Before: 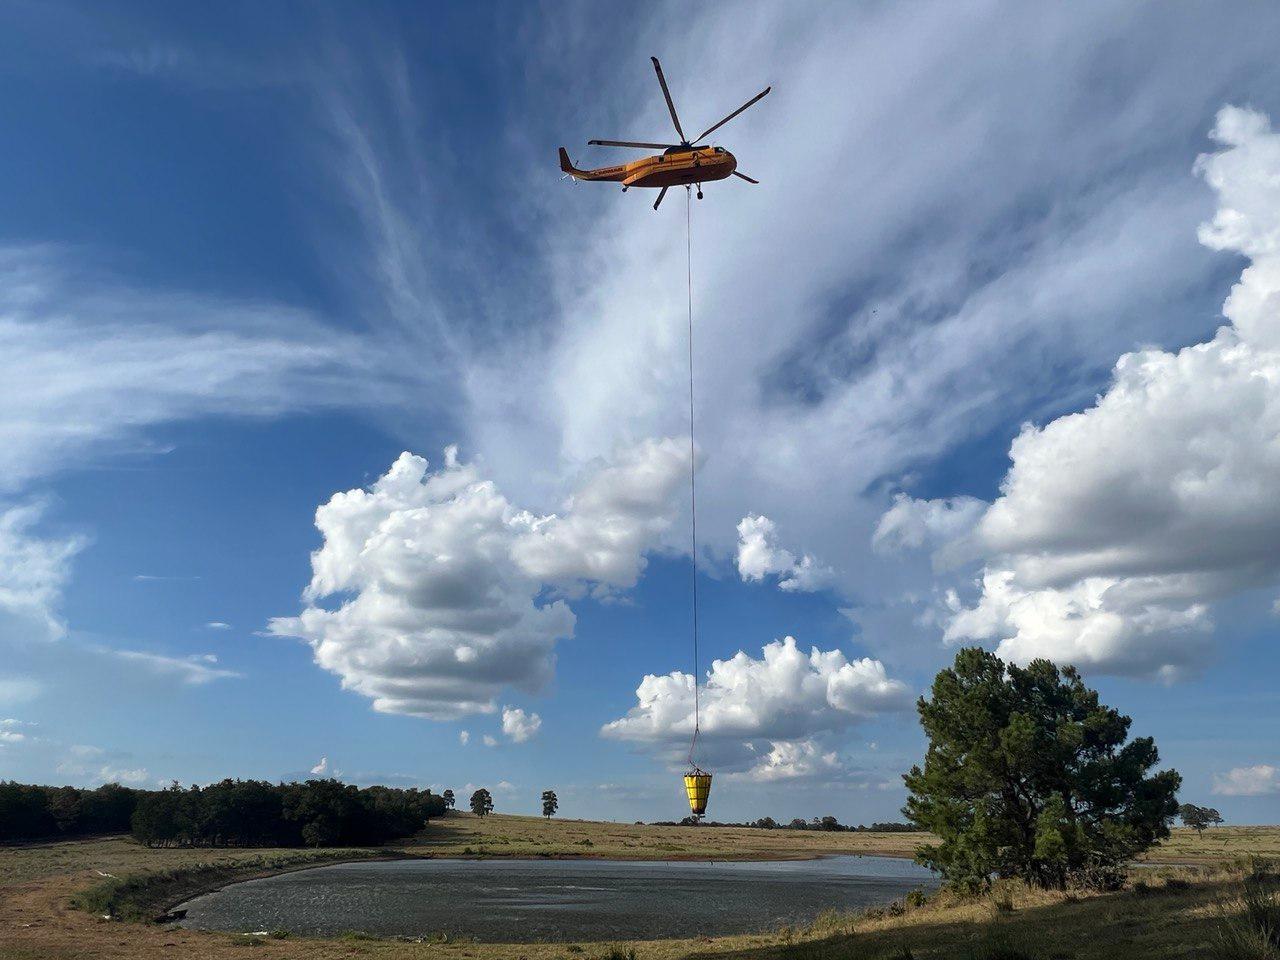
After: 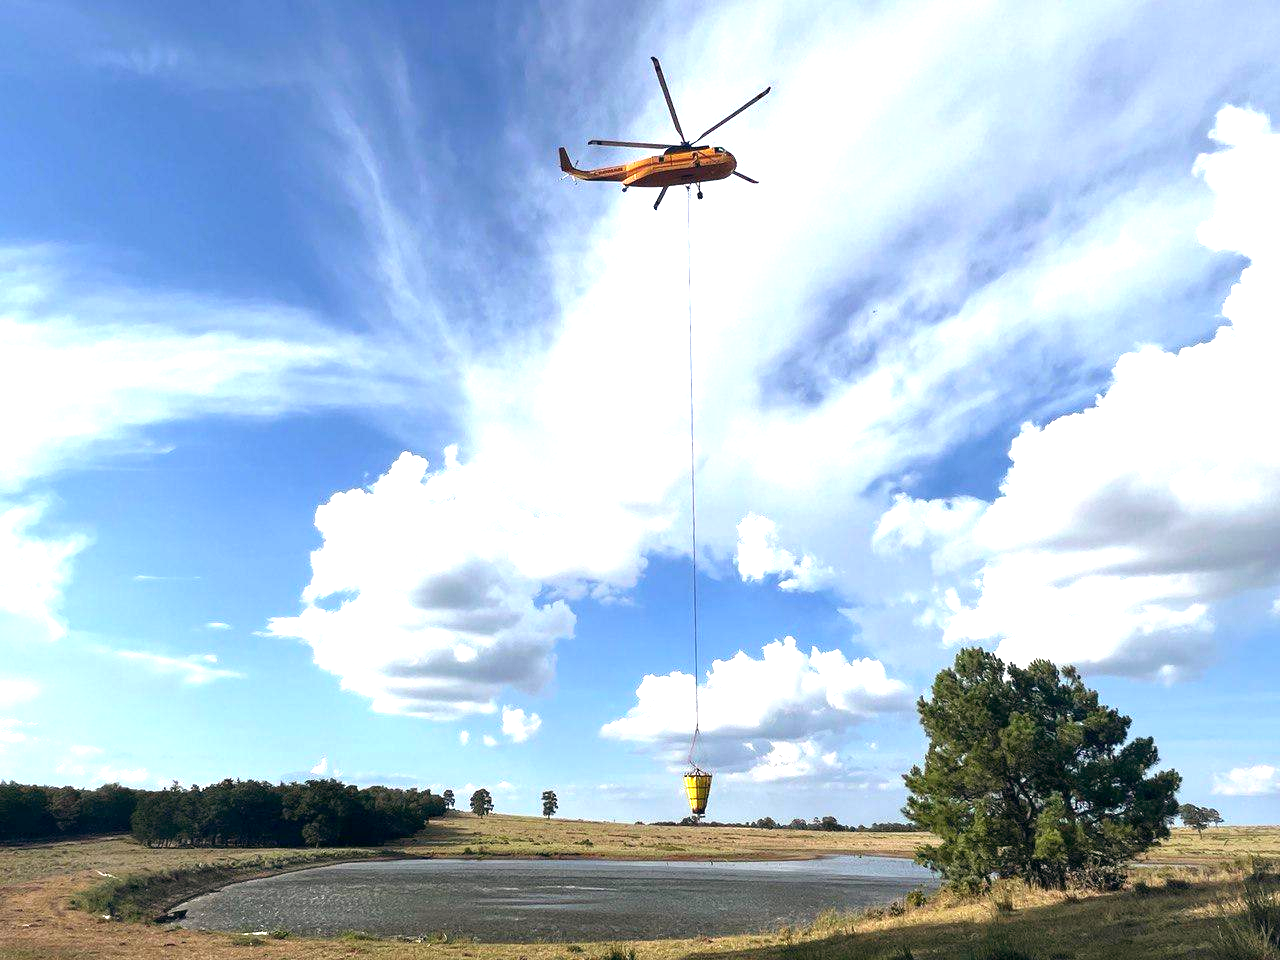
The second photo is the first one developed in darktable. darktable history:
color balance: lift [1, 0.998, 1.001, 1.002], gamma [1, 1.02, 1, 0.98], gain [1, 1.02, 1.003, 0.98]
exposure: black level correction 0, exposure 1.45 EV, compensate exposure bias true, compensate highlight preservation false
